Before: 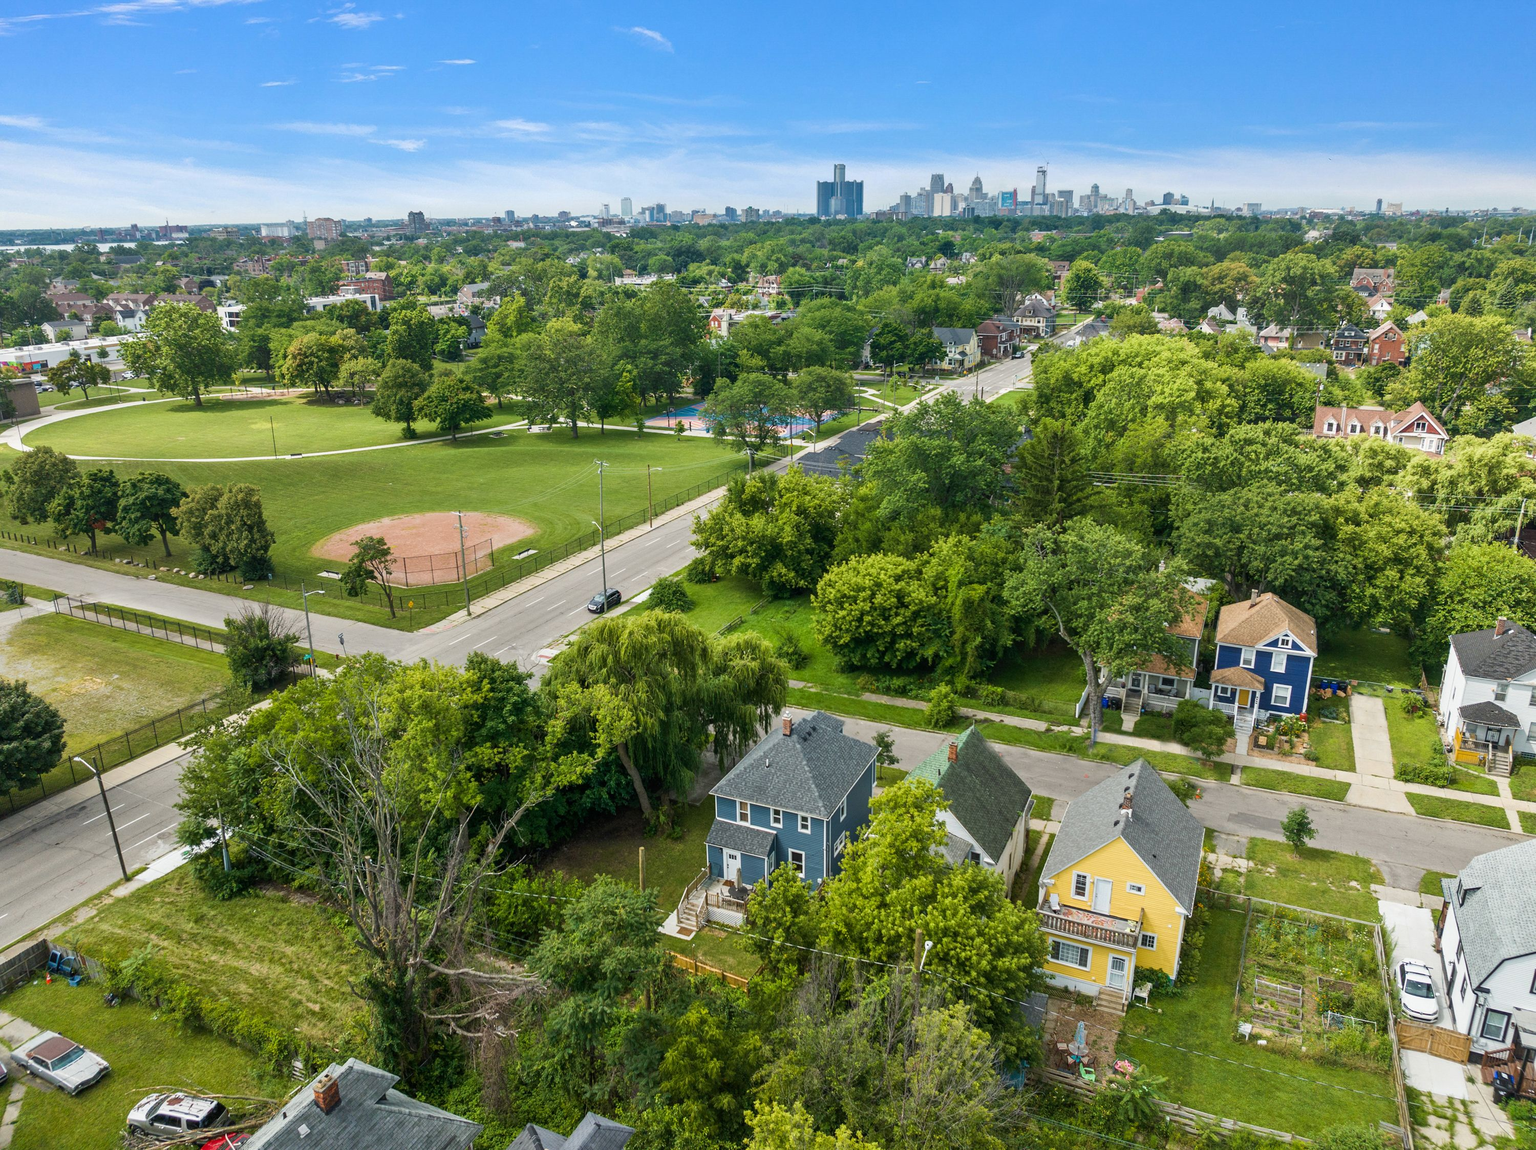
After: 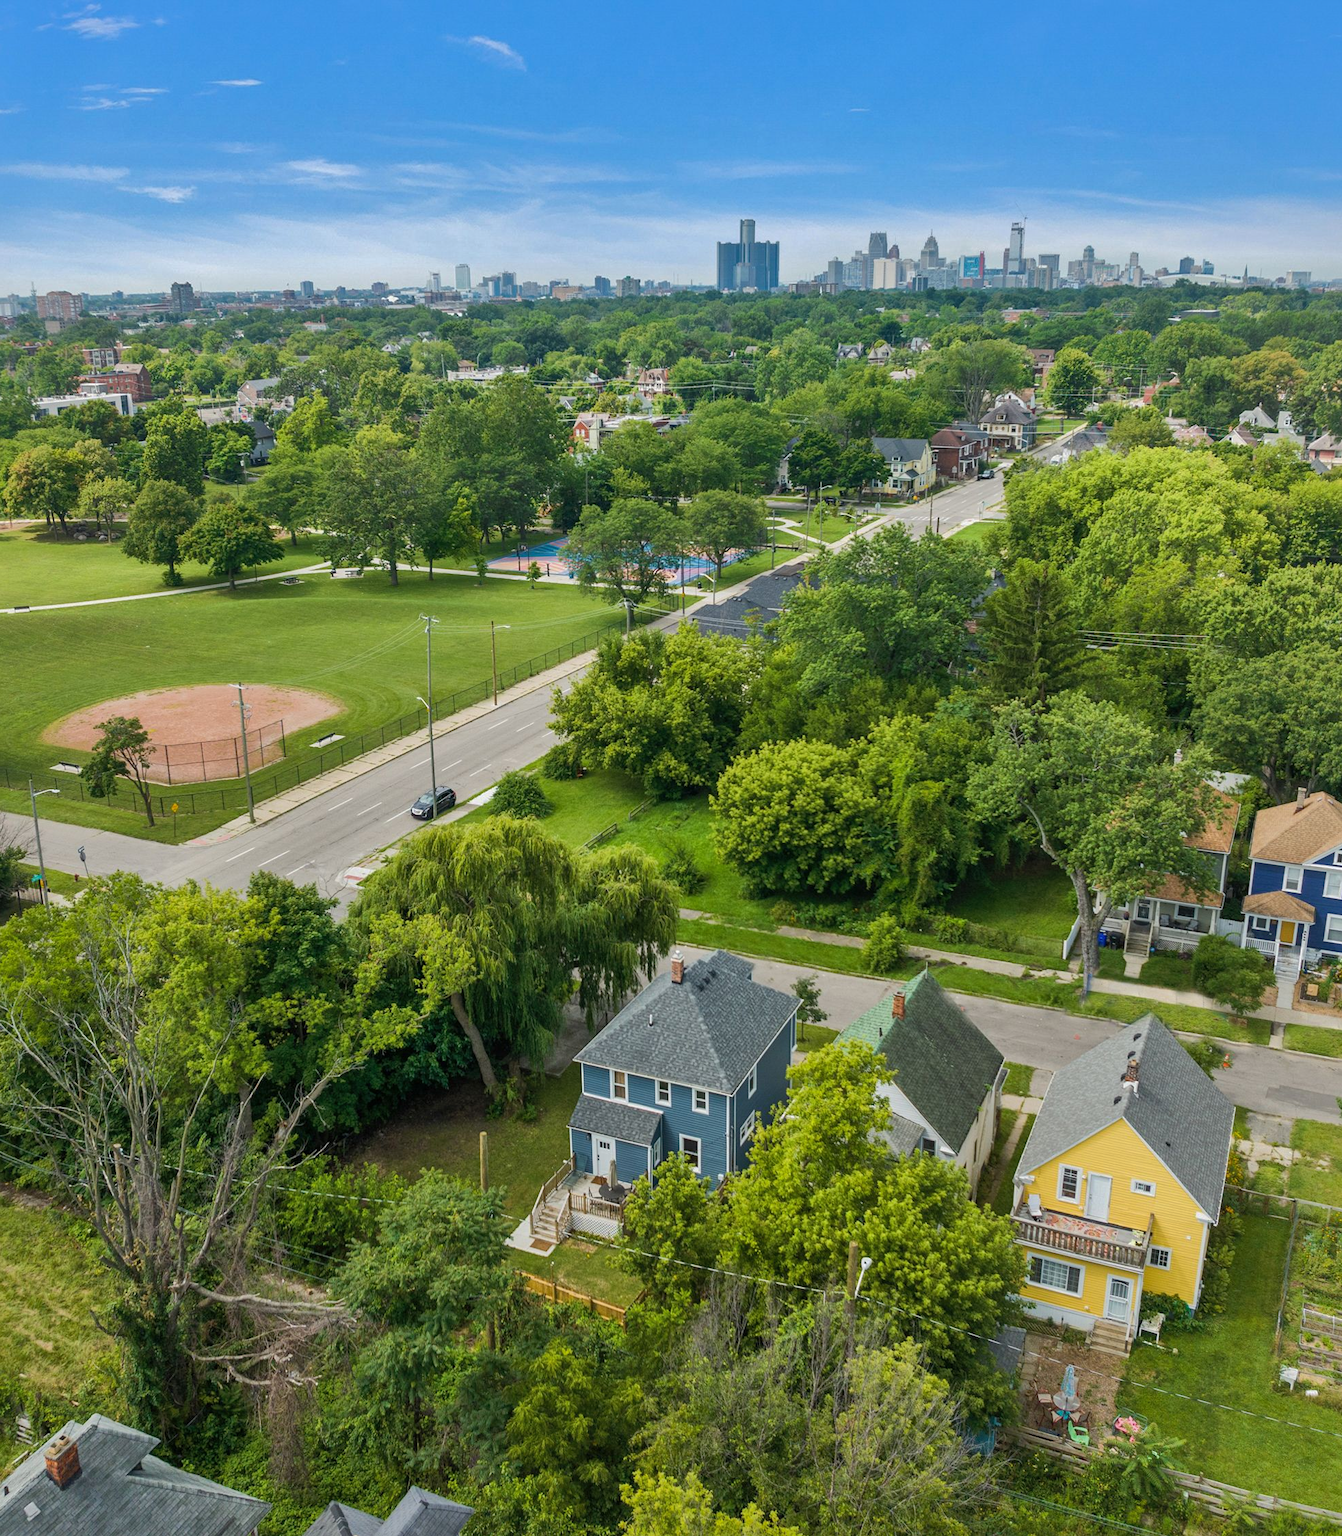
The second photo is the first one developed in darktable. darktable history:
shadows and highlights: shadows 39.64, highlights -59.96
crop and rotate: left 18.25%, right 16.314%
